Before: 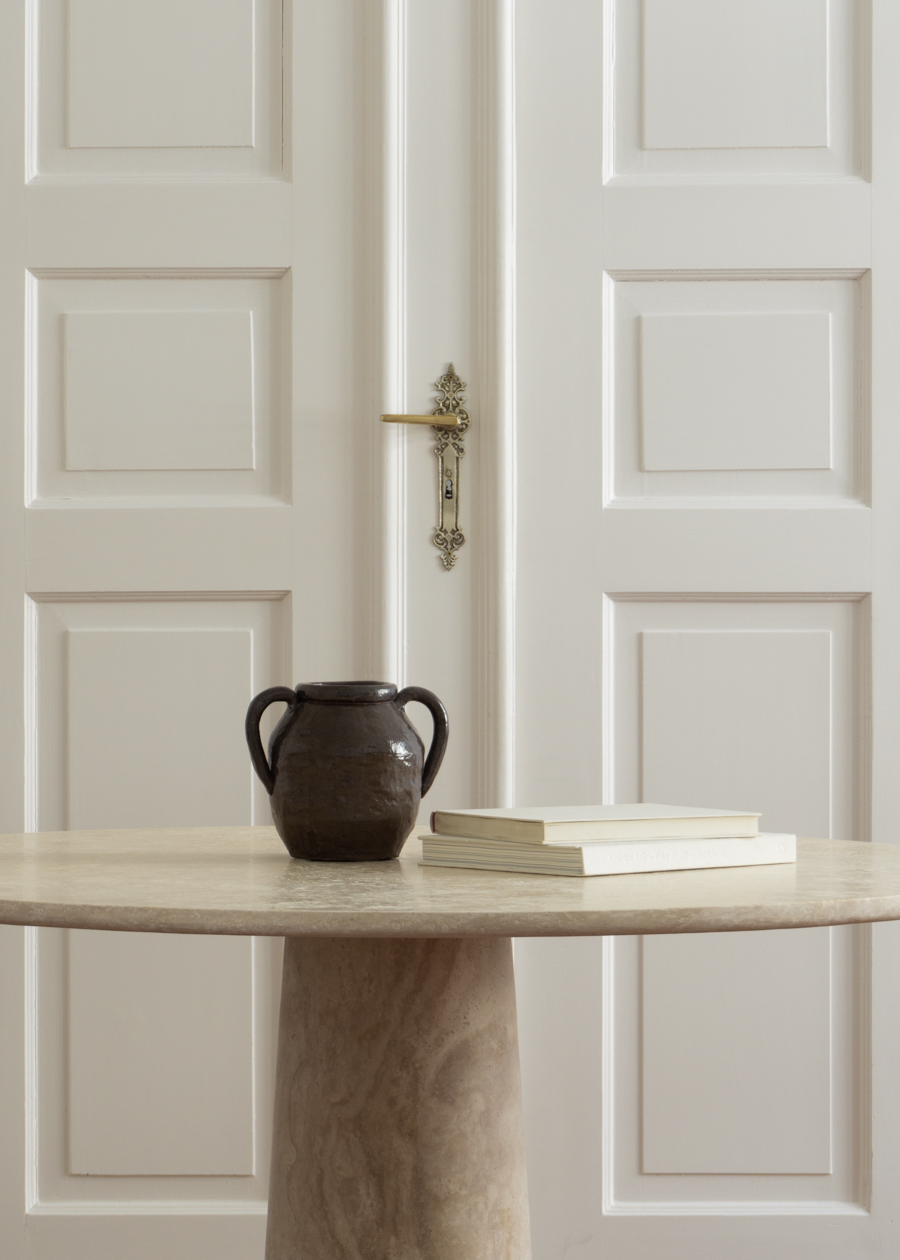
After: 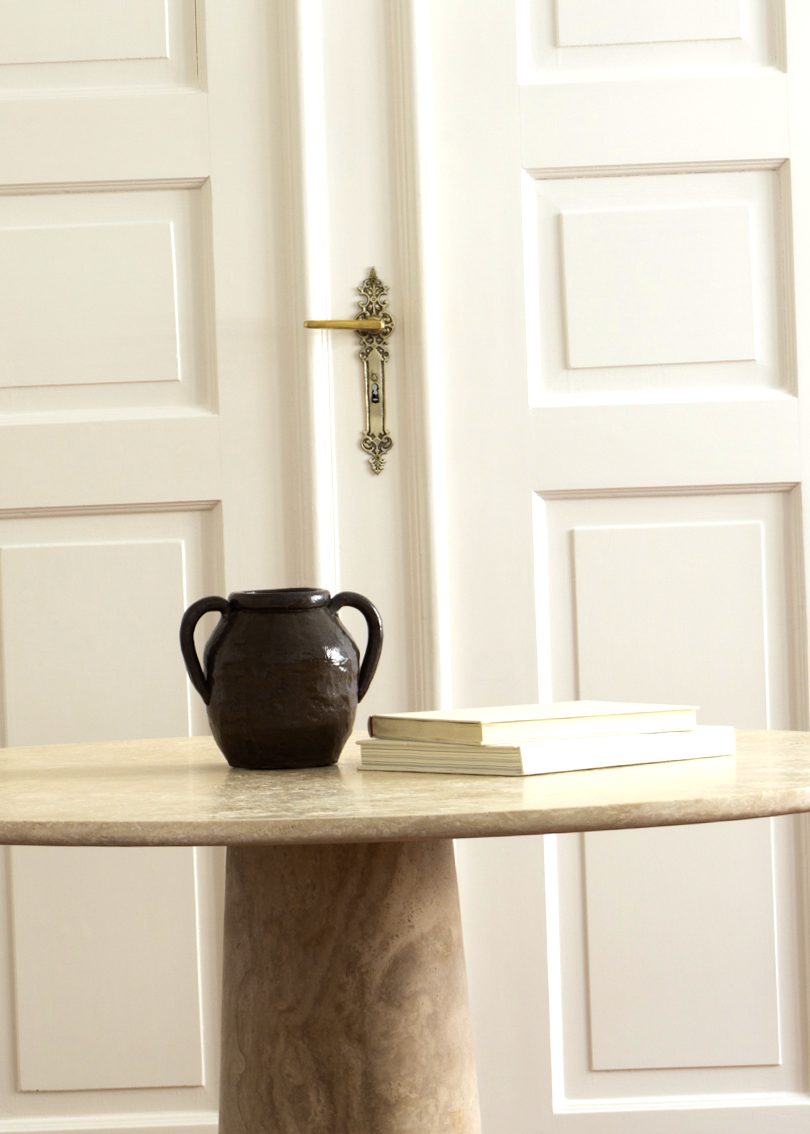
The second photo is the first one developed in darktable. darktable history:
color balance rgb: perceptual saturation grading › global saturation 20%, global vibrance 20%
crop and rotate: angle 1.96°, left 5.673%, top 5.673%
tone equalizer: -8 EV -0.75 EV, -7 EV -0.7 EV, -6 EV -0.6 EV, -5 EV -0.4 EV, -3 EV 0.4 EV, -2 EV 0.6 EV, -1 EV 0.7 EV, +0 EV 0.75 EV, edges refinement/feathering 500, mask exposure compensation -1.57 EV, preserve details no
